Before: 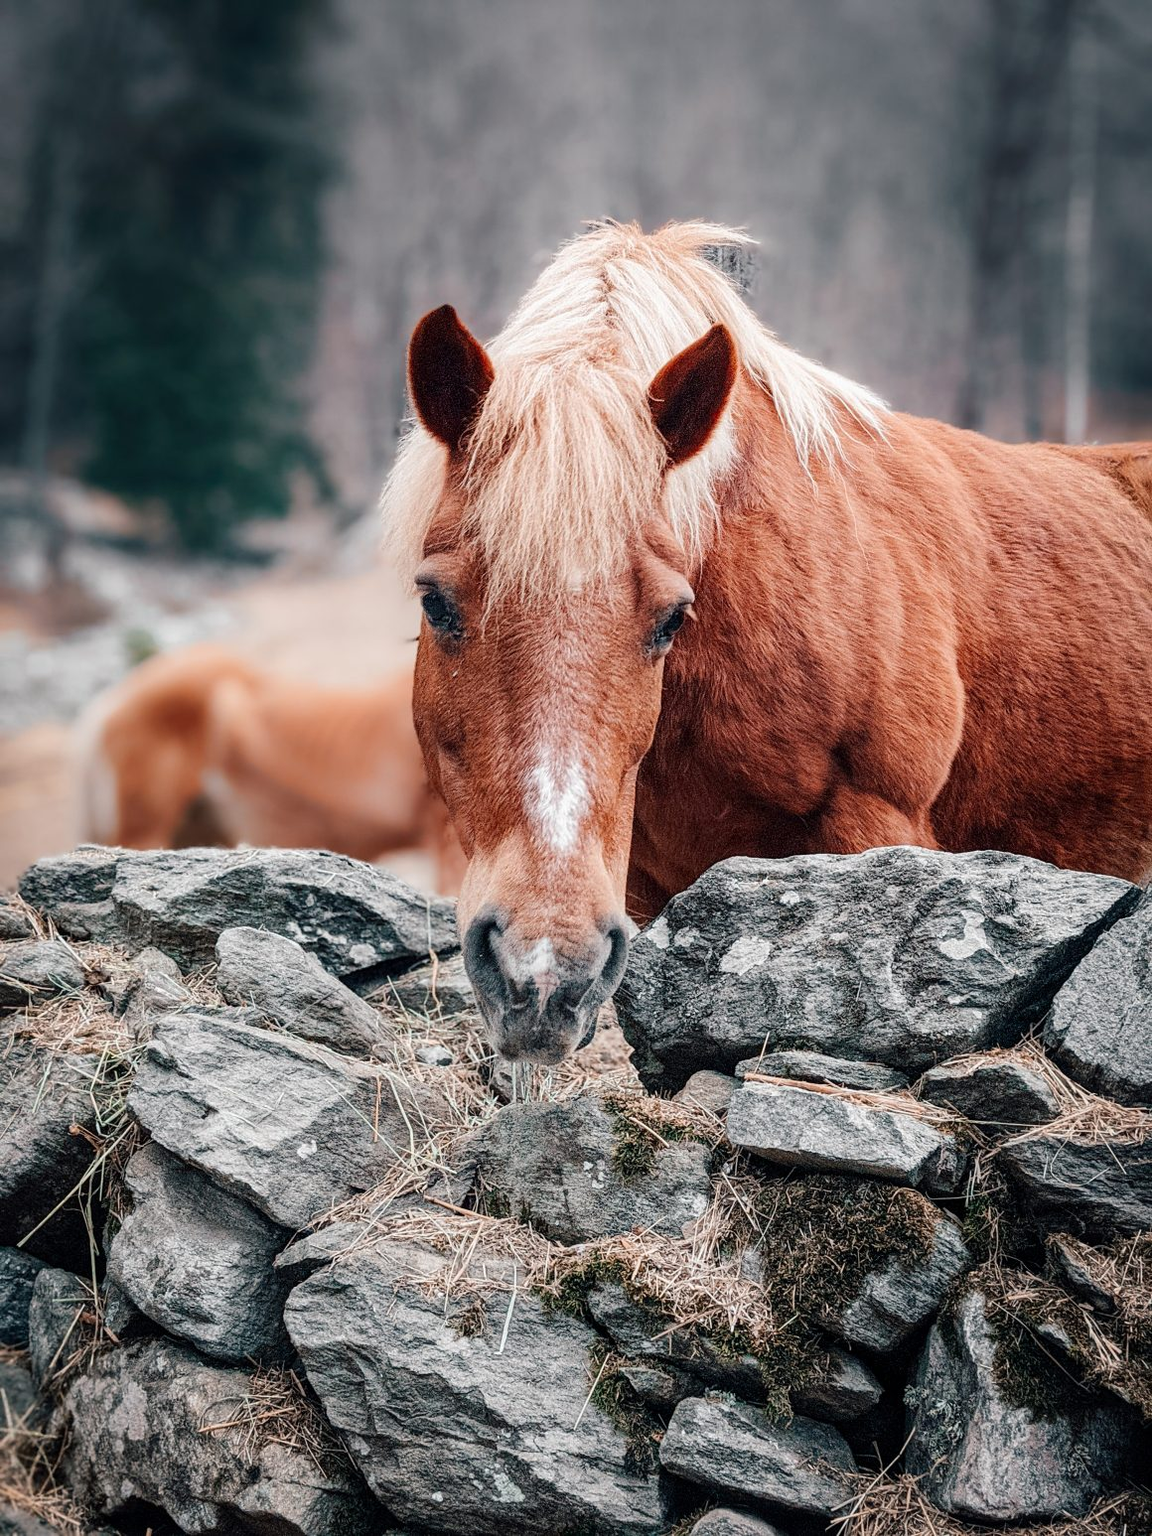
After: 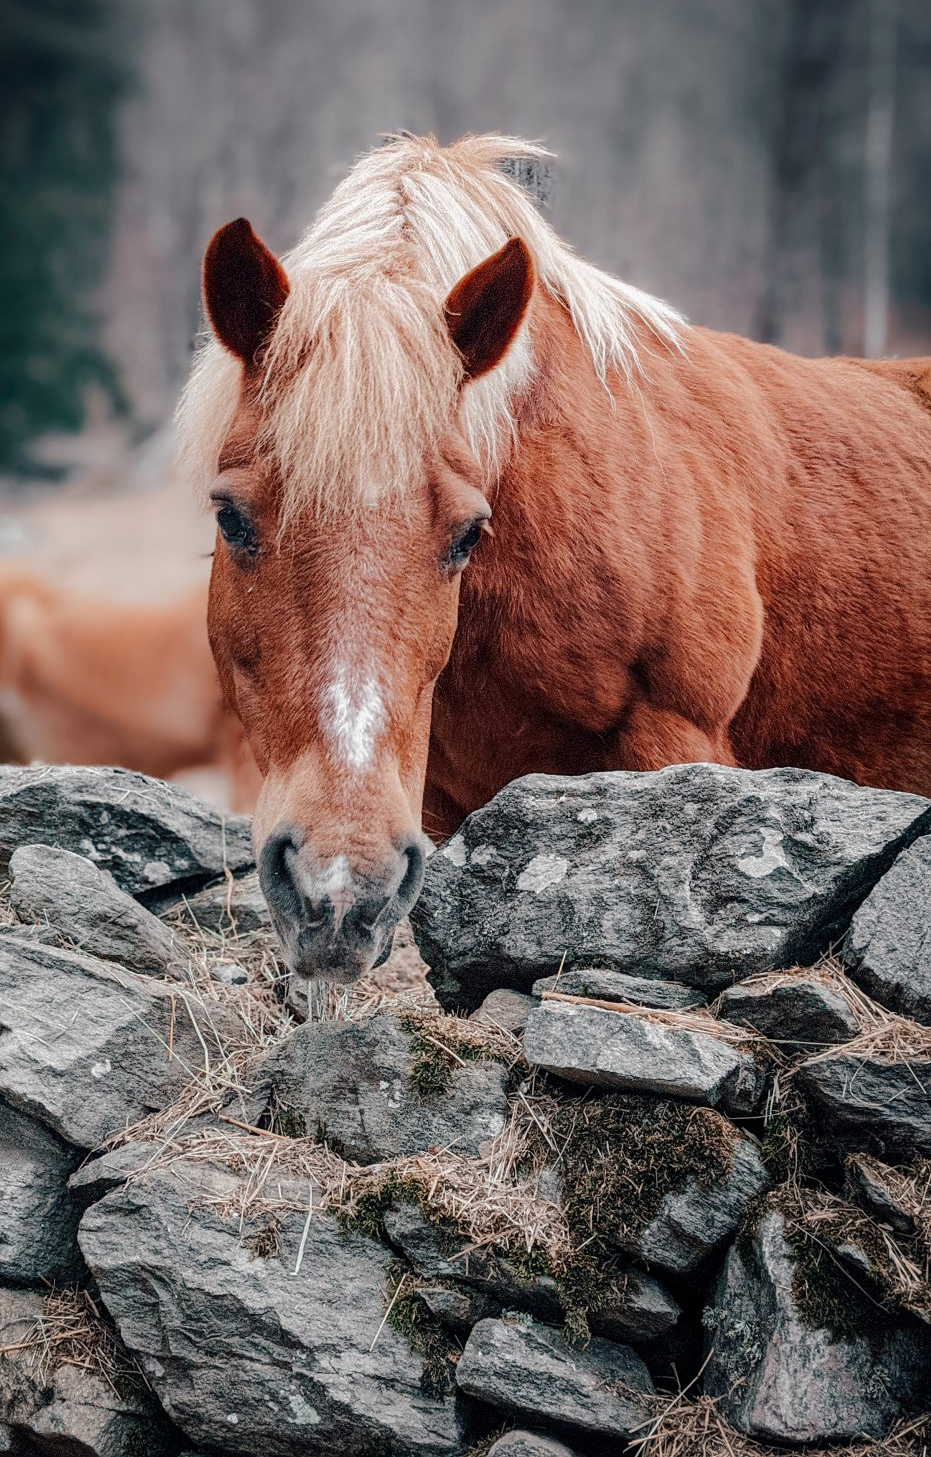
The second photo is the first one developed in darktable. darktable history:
crop and rotate: left 17.959%, top 5.771%, right 1.742%
rgb curve: curves: ch0 [(0, 0) (0.175, 0.154) (0.785, 0.663) (1, 1)]
